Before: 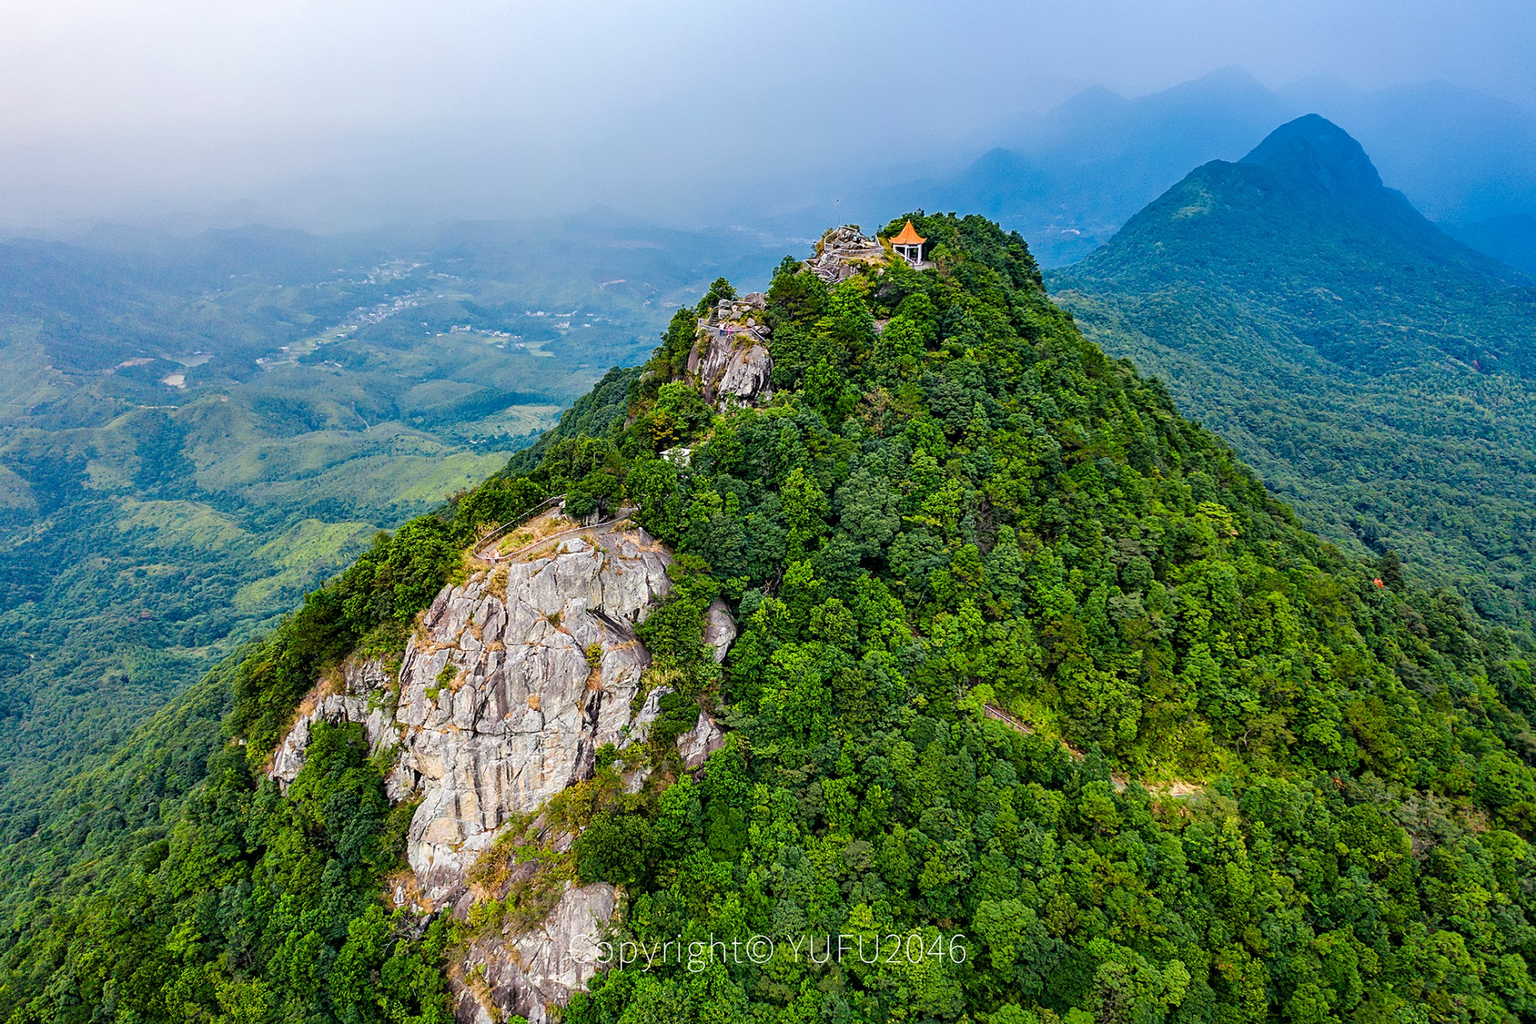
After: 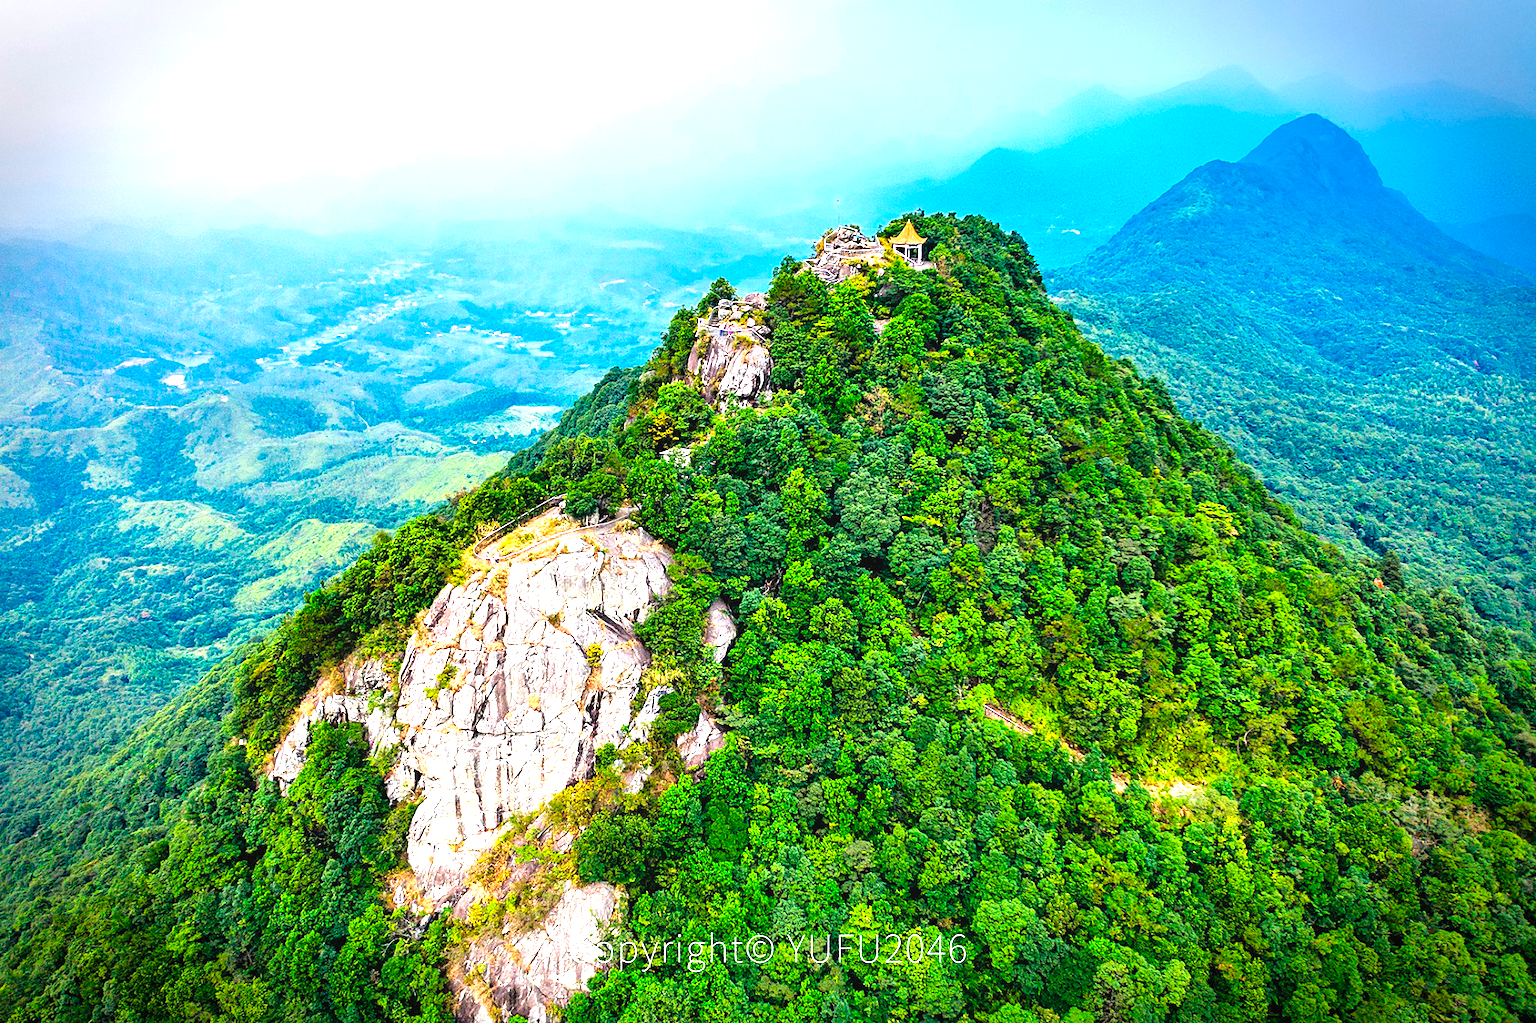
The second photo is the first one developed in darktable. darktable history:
exposure: black level correction -0.002, exposure 1.361 EV, compensate highlight preservation false
vignetting: brightness -0.594, saturation 0.001, automatic ratio true, dithering 8-bit output
